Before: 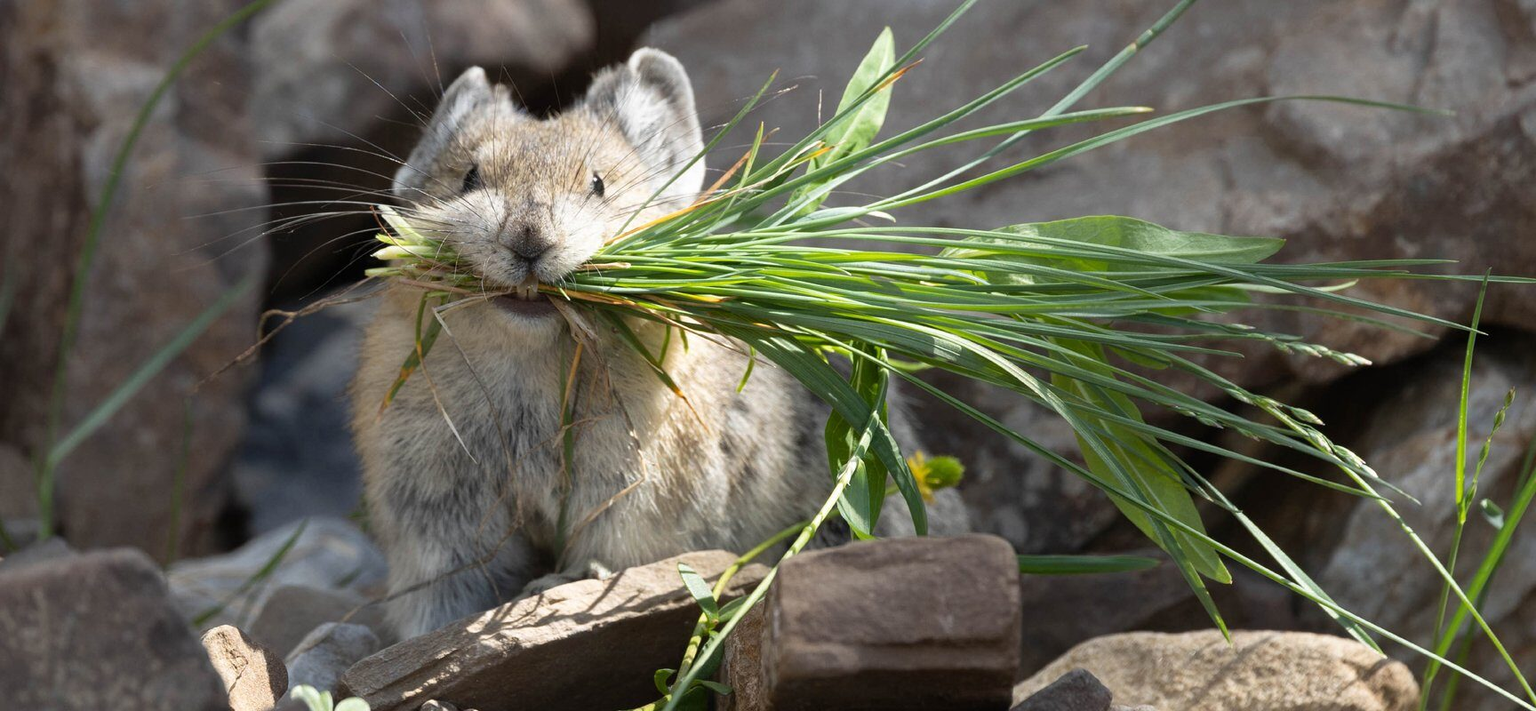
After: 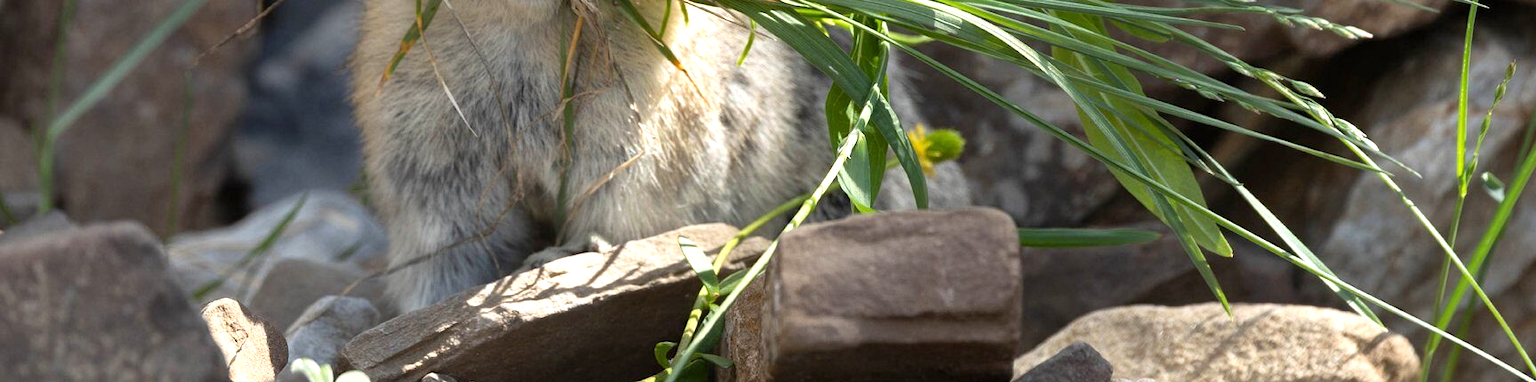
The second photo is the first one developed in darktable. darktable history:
crop and rotate: top 46.237%
exposure: black level correction 0.001, exposure 0.5 EV, compensate exposure bias true, compensate highlight preservation false
